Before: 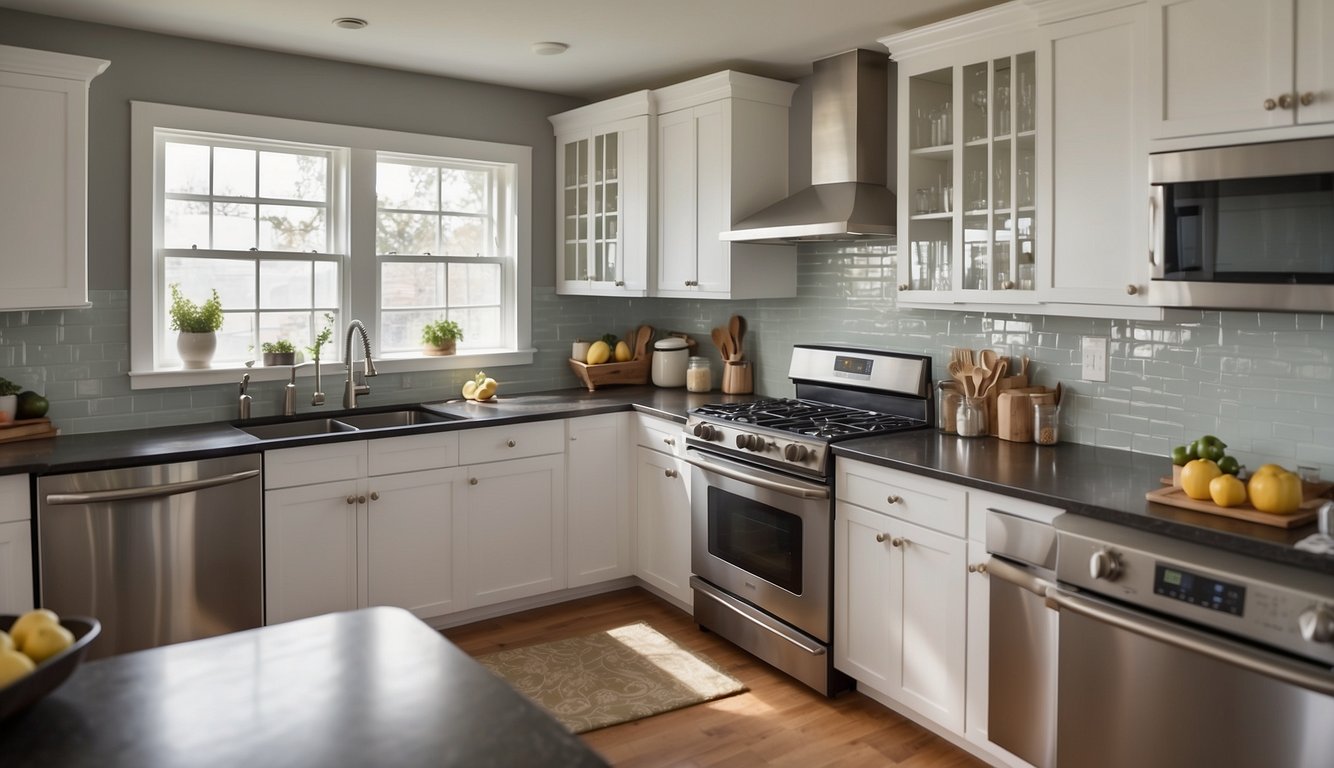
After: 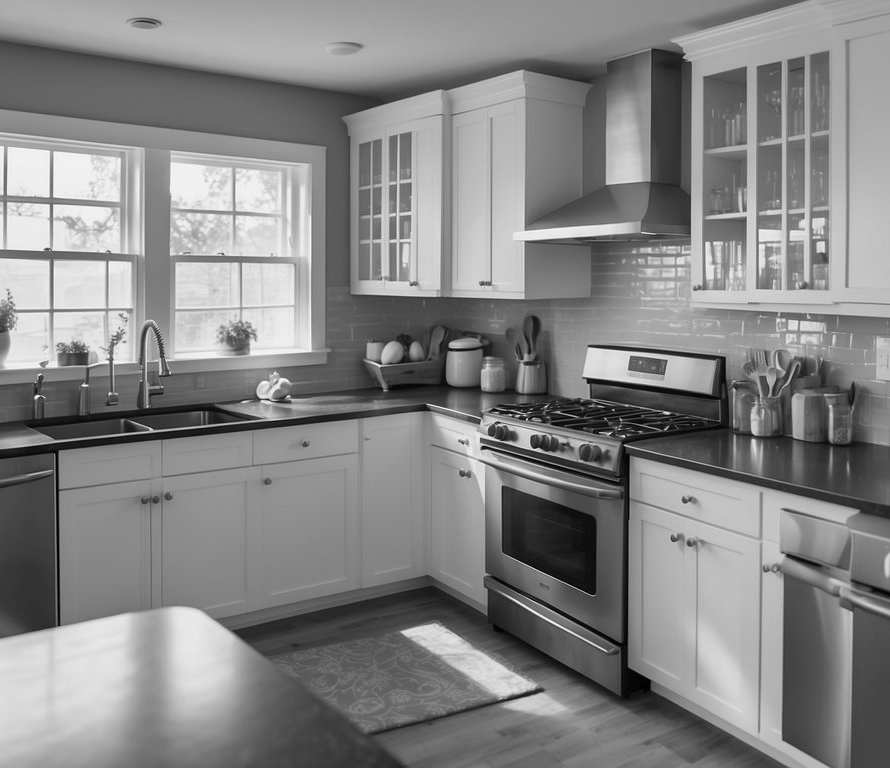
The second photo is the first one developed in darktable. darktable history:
monochrome: a -71.75, b 75.82
crop and rotate: left 15.446%, right 17.836%
white balance: red 1.127, blue 0.943
